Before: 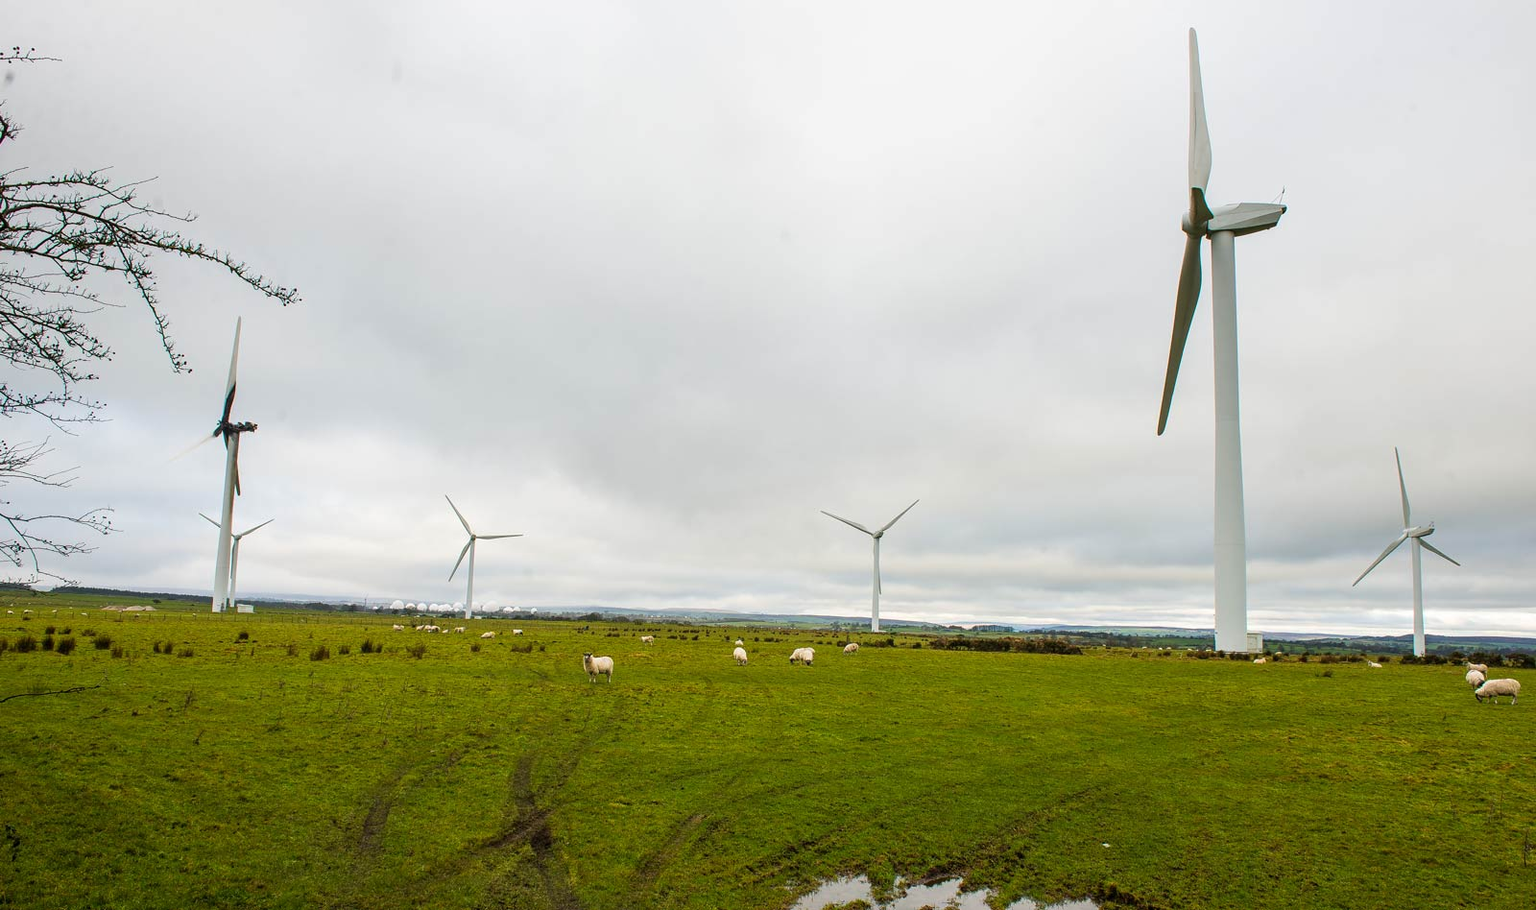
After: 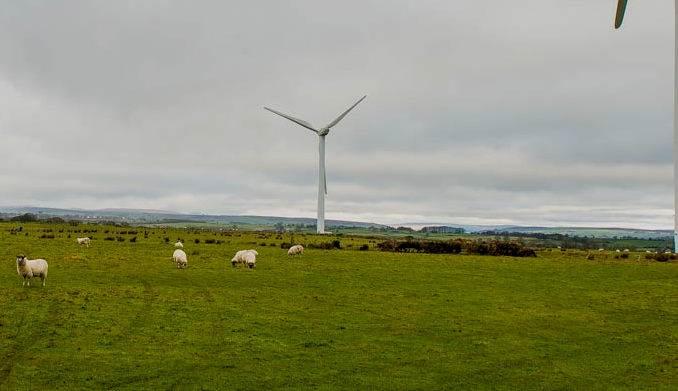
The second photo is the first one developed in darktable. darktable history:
crop: left 36.963%, top 44.923%, right 20.624%, bottom 13.815%
exposure: black level correction 0.011, exposure -0.481 EV, compensate highlight preservation false
